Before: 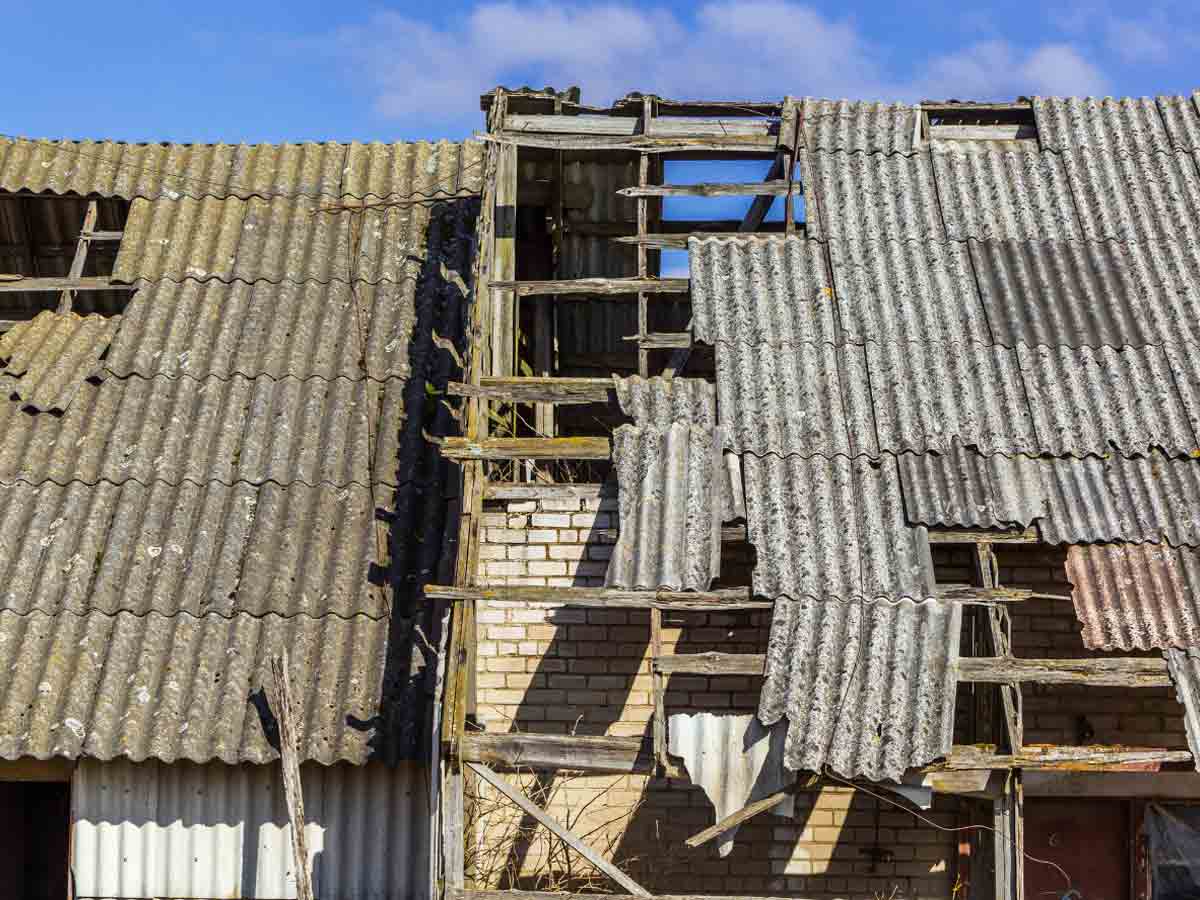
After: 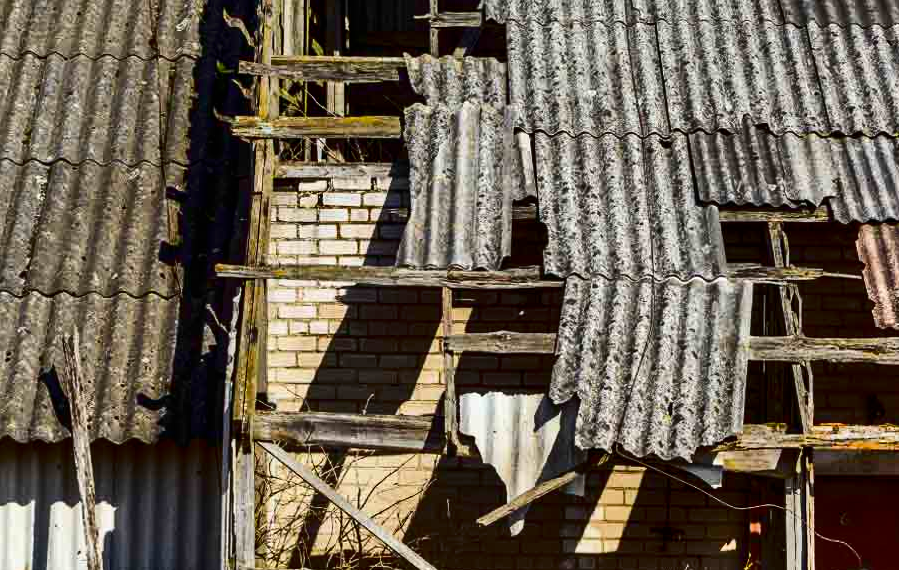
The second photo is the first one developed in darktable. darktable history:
shadows and highlights: low approximation 0.01, soften with gaussian
tone equalizer: -7 EV 0.1 EV, edges refinement/feathering 500, mask exposure compensation -1.57 EV, preserve details no
crop and rotate: left 17.462%, top 35.686%, right 7.617%, bottom 0.896%
contrast brightness saturation: contrast 0.19, brightness -0.226, saturation 0.118
